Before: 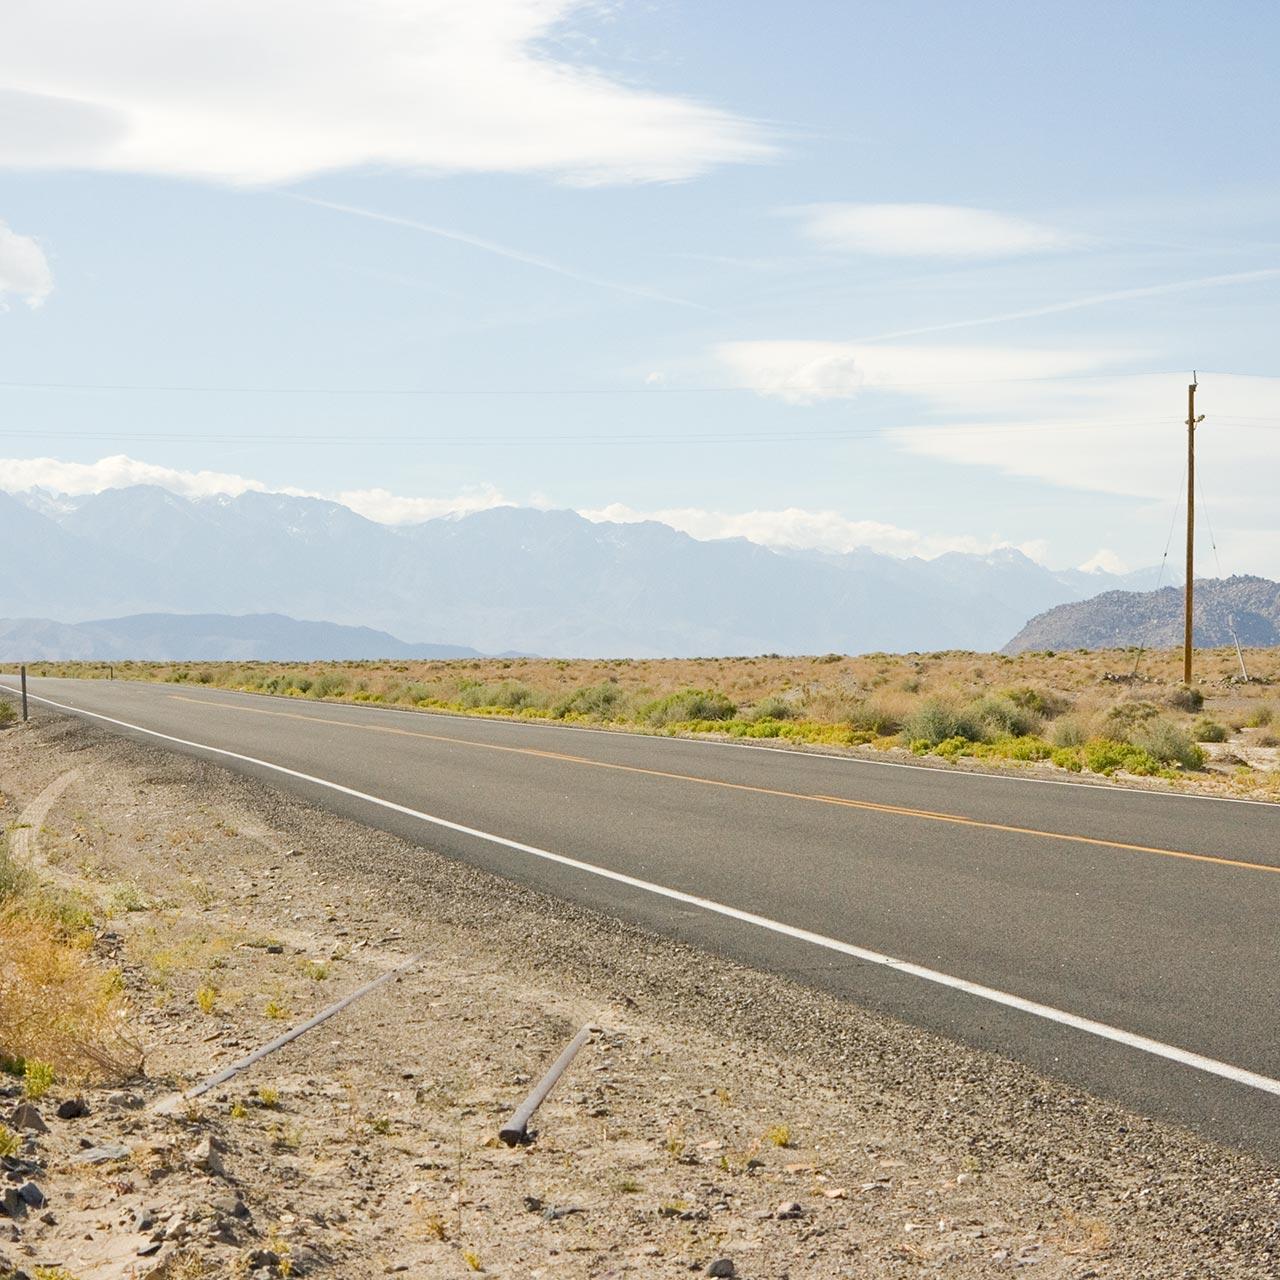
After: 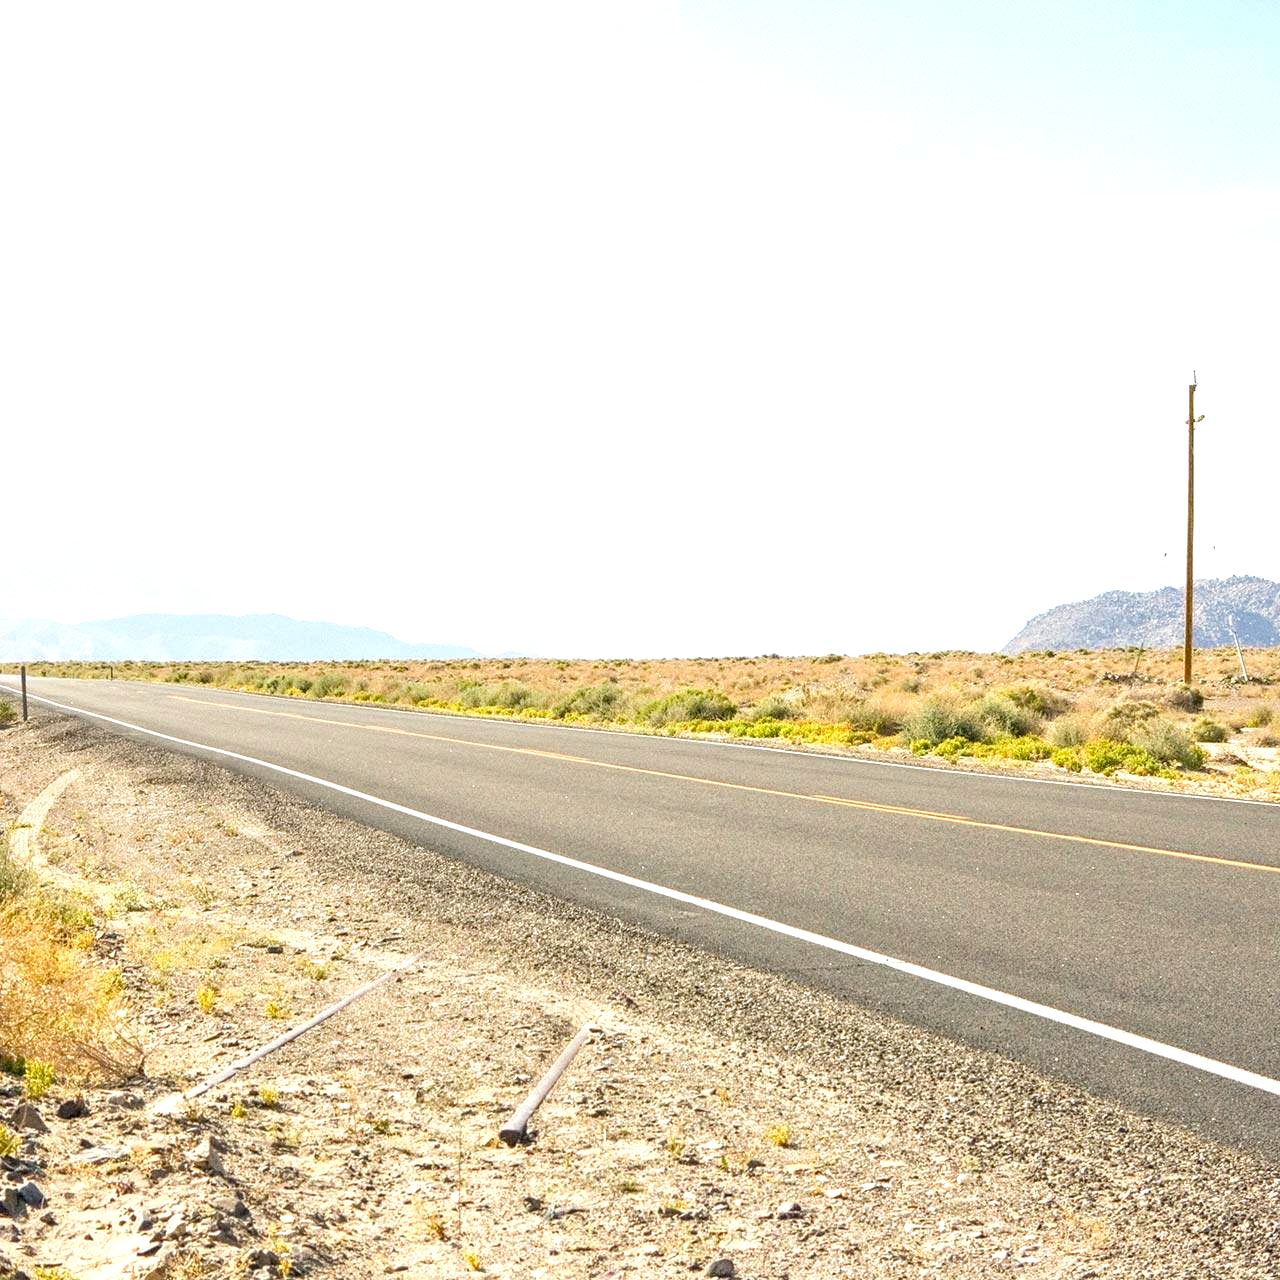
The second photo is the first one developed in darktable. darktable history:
local contrast: on, module defaults
levels: levels [0, 0.394, 0.787]
